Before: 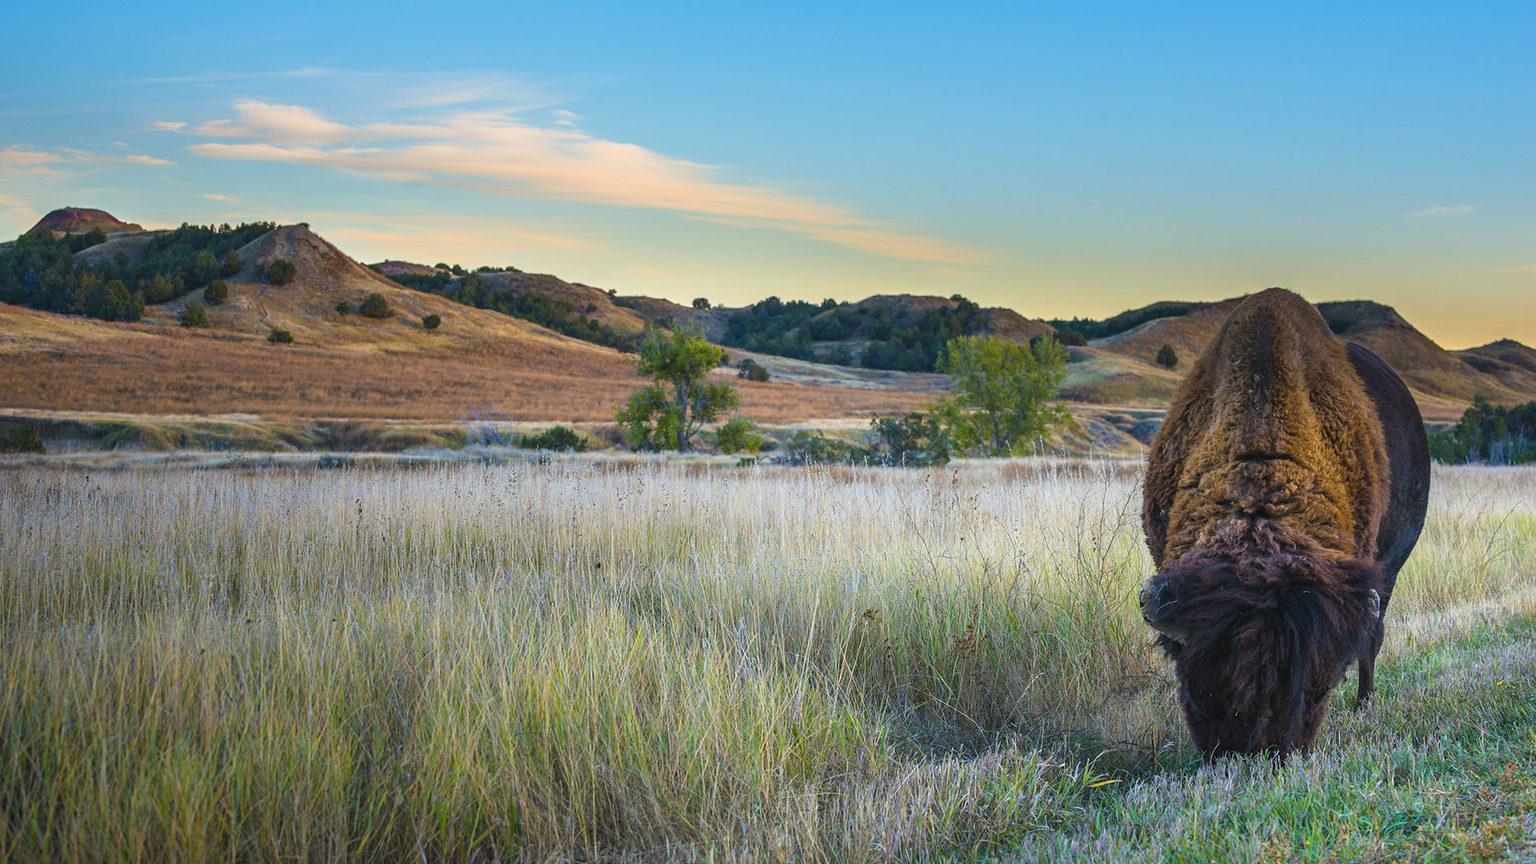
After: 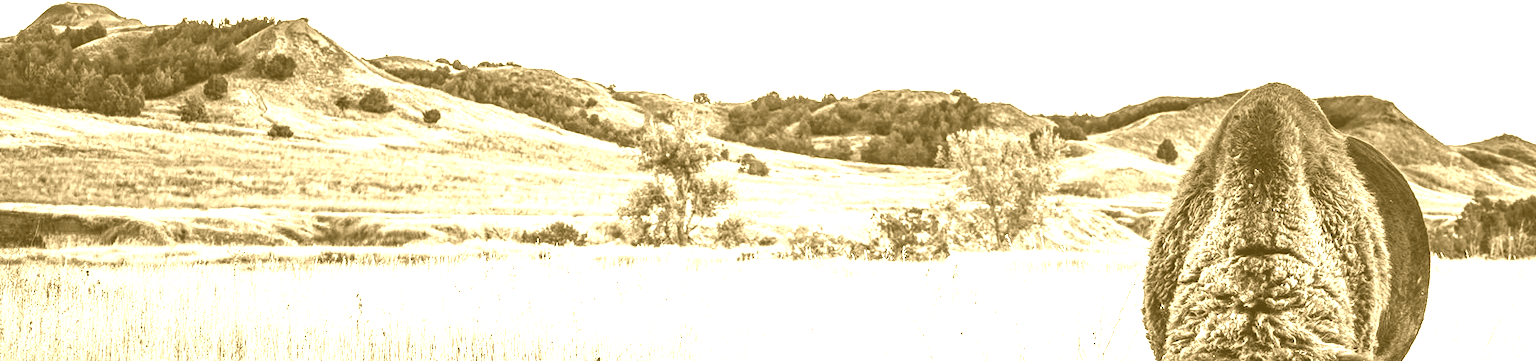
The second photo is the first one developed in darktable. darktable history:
local contrast: on, module defaults
contrast equalizer: y [[0.5, 0.5, 0.472, 0.5, 0.5, 0.5], [0.5 ×6], [0.5 ×6], [0 ×6], [0 ×6]]
base curve: curves: ch0 [(0, 0) (0.007, 0.004) (0.027, 0.03) (0.046, 0.07) (0.207, 0.54) (0.442, 0.872) (0.673, 0.972) (1, 1)], preserve colors none
crop and rotate: top 23.84%, bottom 34.294%
color balance rgb: shadows lift › luminance -7.7%, shadows lift › chroma 2.13%, shadows lift › hue 165.27°, power › luminance -7.77%, power › chroma 1.1%, power › hue 215.88°, highlights gain › luminance 15.15%, highlights gain › chroma 7%, highlights gain › hue 125.57°, global offset › luminance -0.33%, global offset › chroma 0.11%, global offset › hue 165.27°, perceptual saturation grading › global saturation 24.42%, perceptual saturation grading › highlights -24.42%, perceptual saturation grading › mid-tones 24.42%, perceptual saturation grading › shadows 40%, perceptual brilliance grading › global brilliance -5%, perceptual brilliance grading › highlights 24.42%, perceptual brilliance grading › mid-tones 7%, perceptual brilliance grading › shadows -5%
colorize: hue 36°, source mix 100%
white balance: red 1.188, blue 1.11
color zones: curves: ch0 [(0.068, 0.464) (0.25, 0.5) (0.48, 0.508) (0.75, 0.536) (0.886, 0.476) (0.967, 0.456)]; ch1 [(0.066, 0.456) (0.25, 0.5) (0.616, 0.508) (0.746, 0.56) (0.934, 0.444)]
